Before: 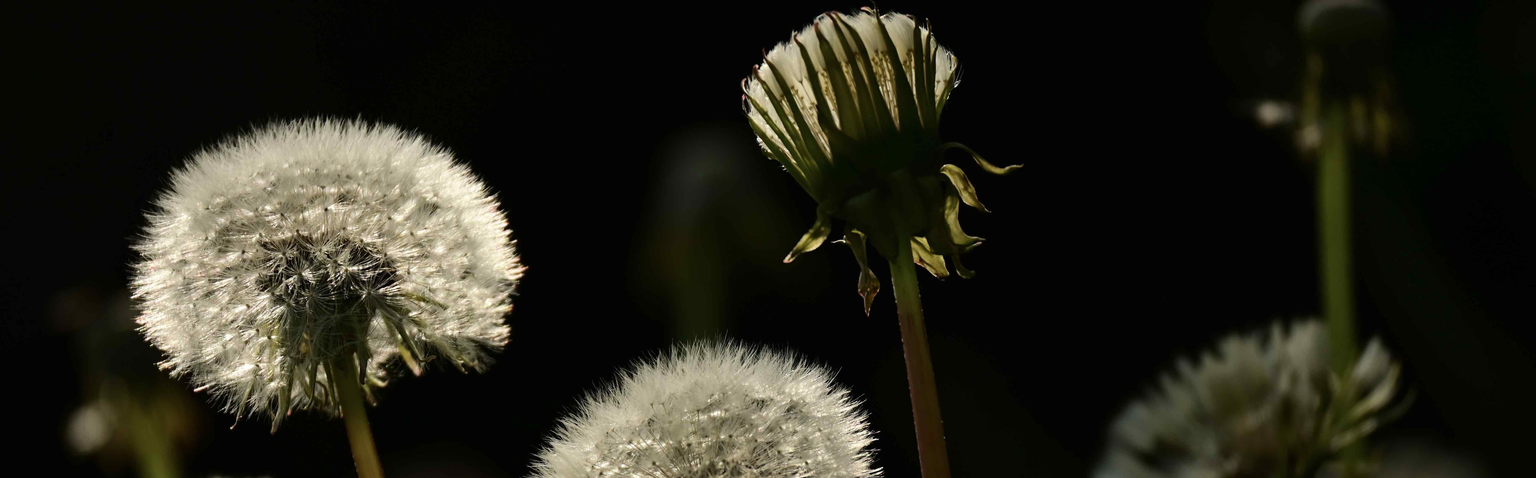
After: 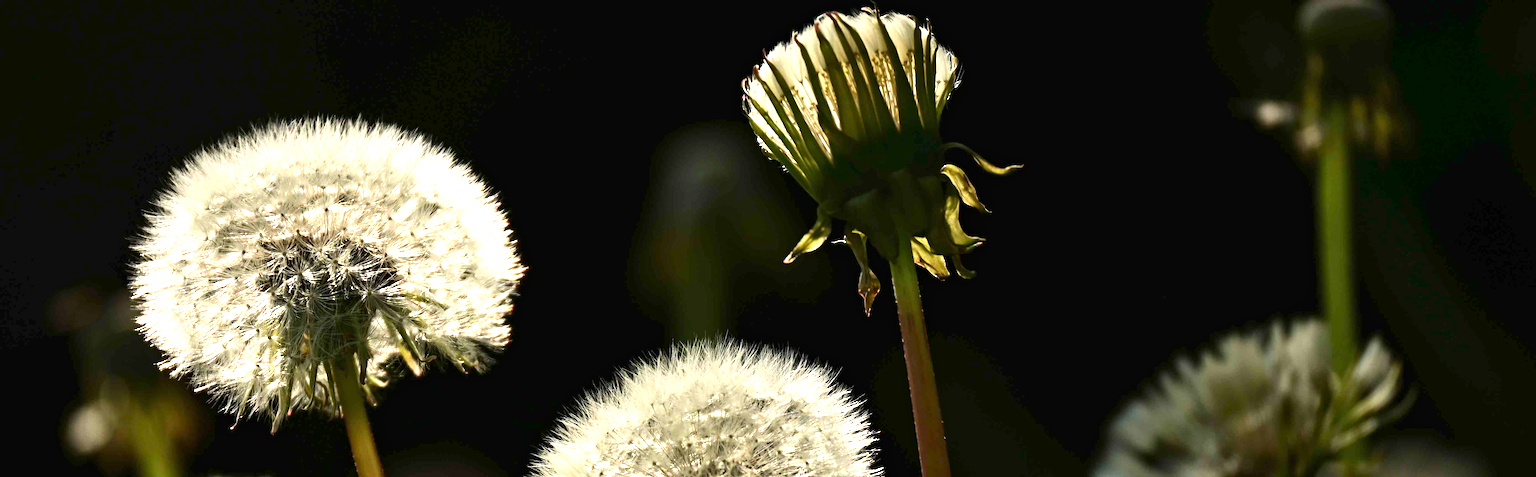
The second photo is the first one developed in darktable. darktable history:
contrast equalizer: y [[0.5, 0.504, 0.515, 0.527, 0.535, 0.534], [0.5 ×6], [0.491, 0.387, 0.179, 0.068, 0.068, 0.068], [0 ×5, 0.023], [0 ×6]]
exposure: exposure 1.25 EV, compensate exposure bias true, compensate highlight preservation false
